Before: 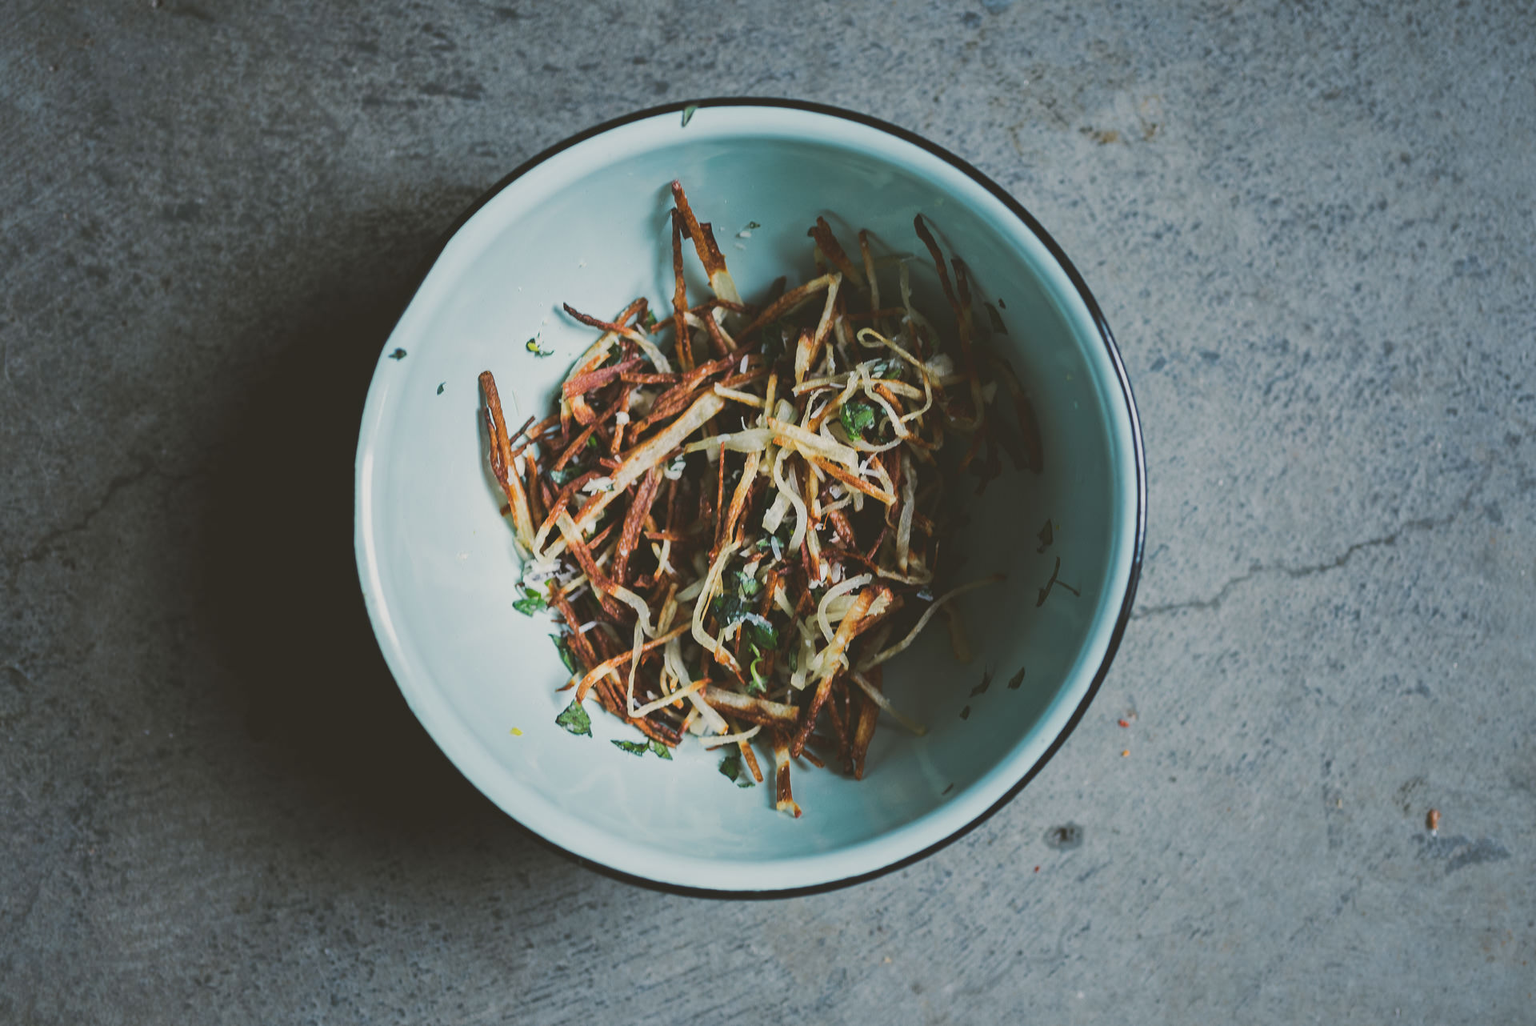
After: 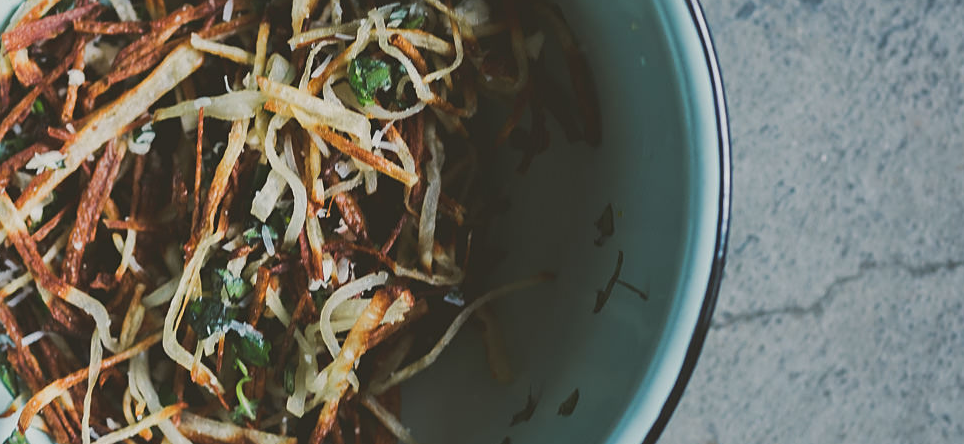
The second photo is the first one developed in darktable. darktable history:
sharpen: amount 0.2
crop: left 36.607%, top 34.735%, right 13.146%, bottom 30.611%
